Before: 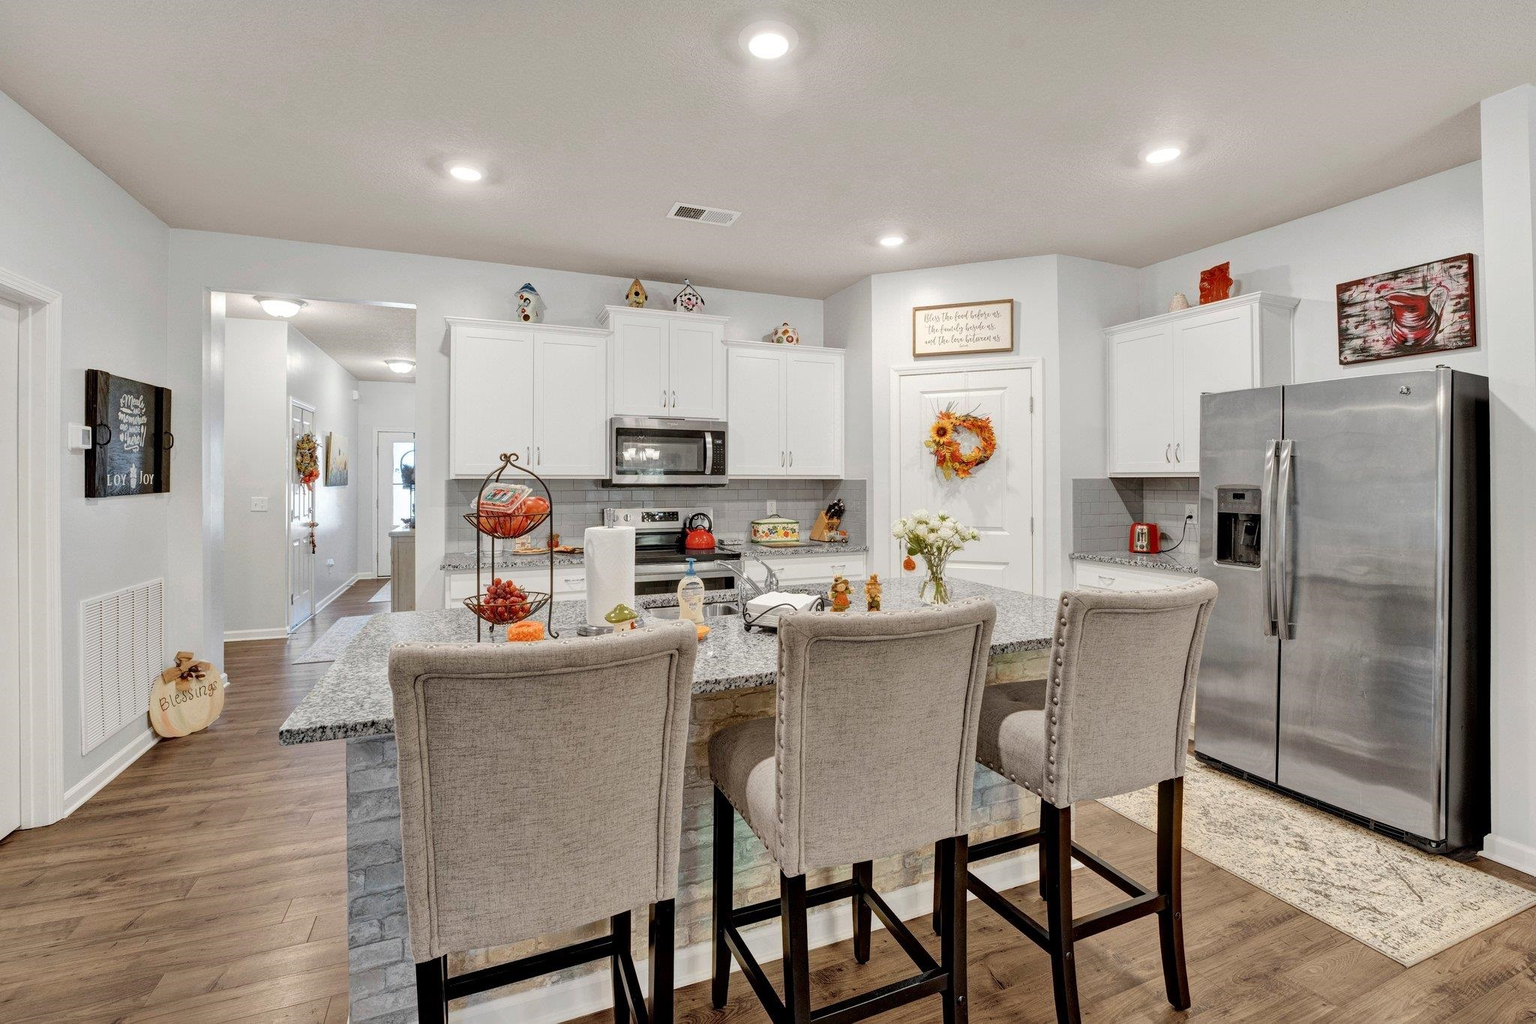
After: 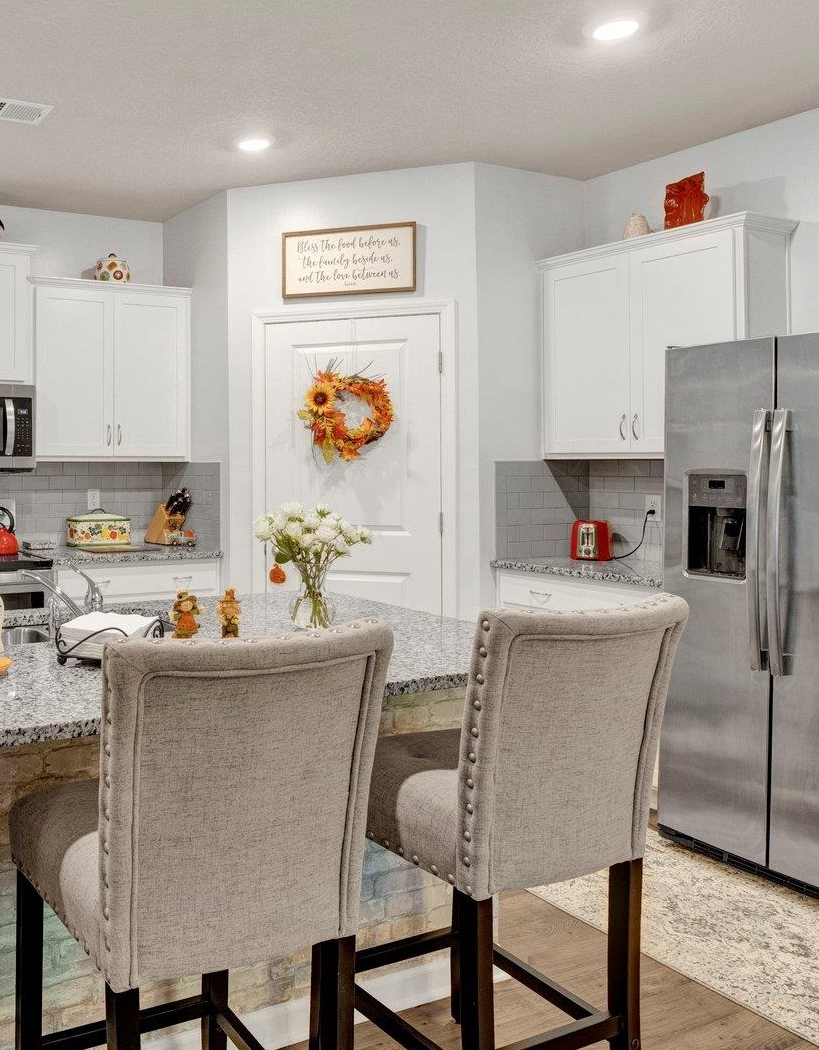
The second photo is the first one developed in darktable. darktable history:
crop: left 45.699%, top 12.969%, right 14.189%, bottom 10.081%
